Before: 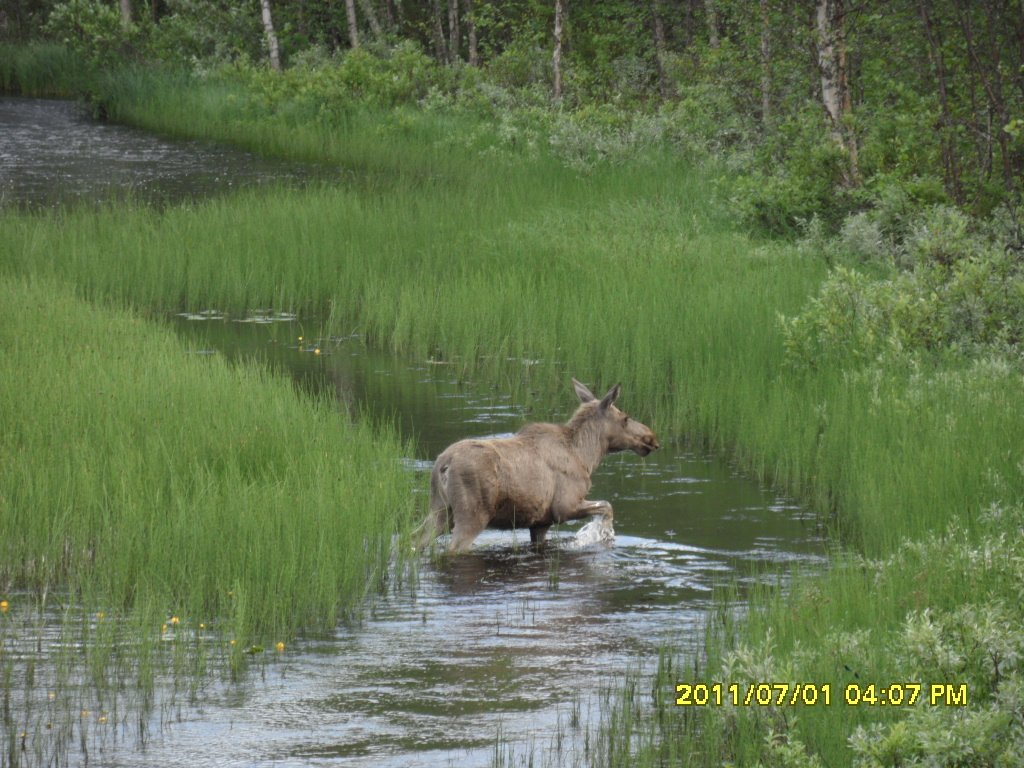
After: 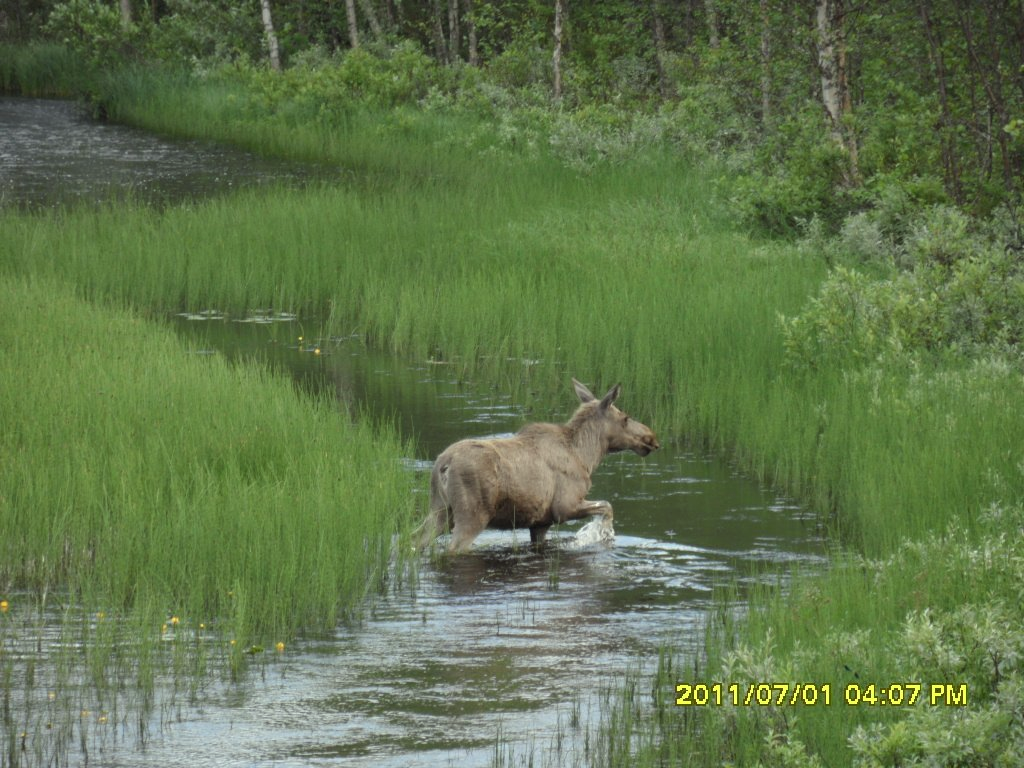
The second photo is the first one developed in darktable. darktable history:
color correction: highlights a* -4.83, highlights b* 5.04, saturation 0.96
